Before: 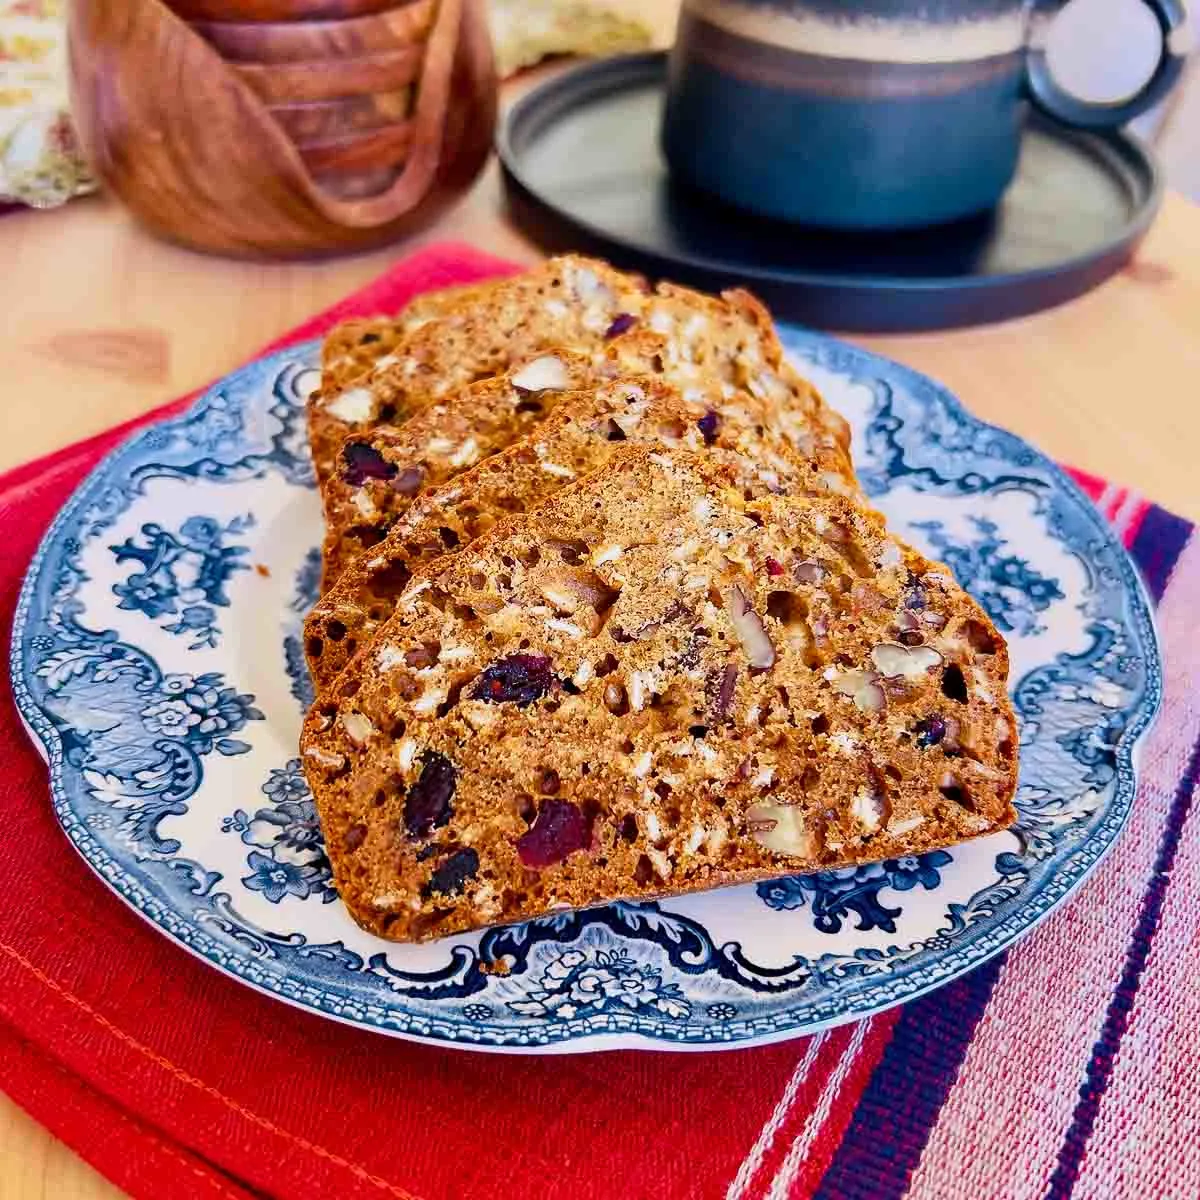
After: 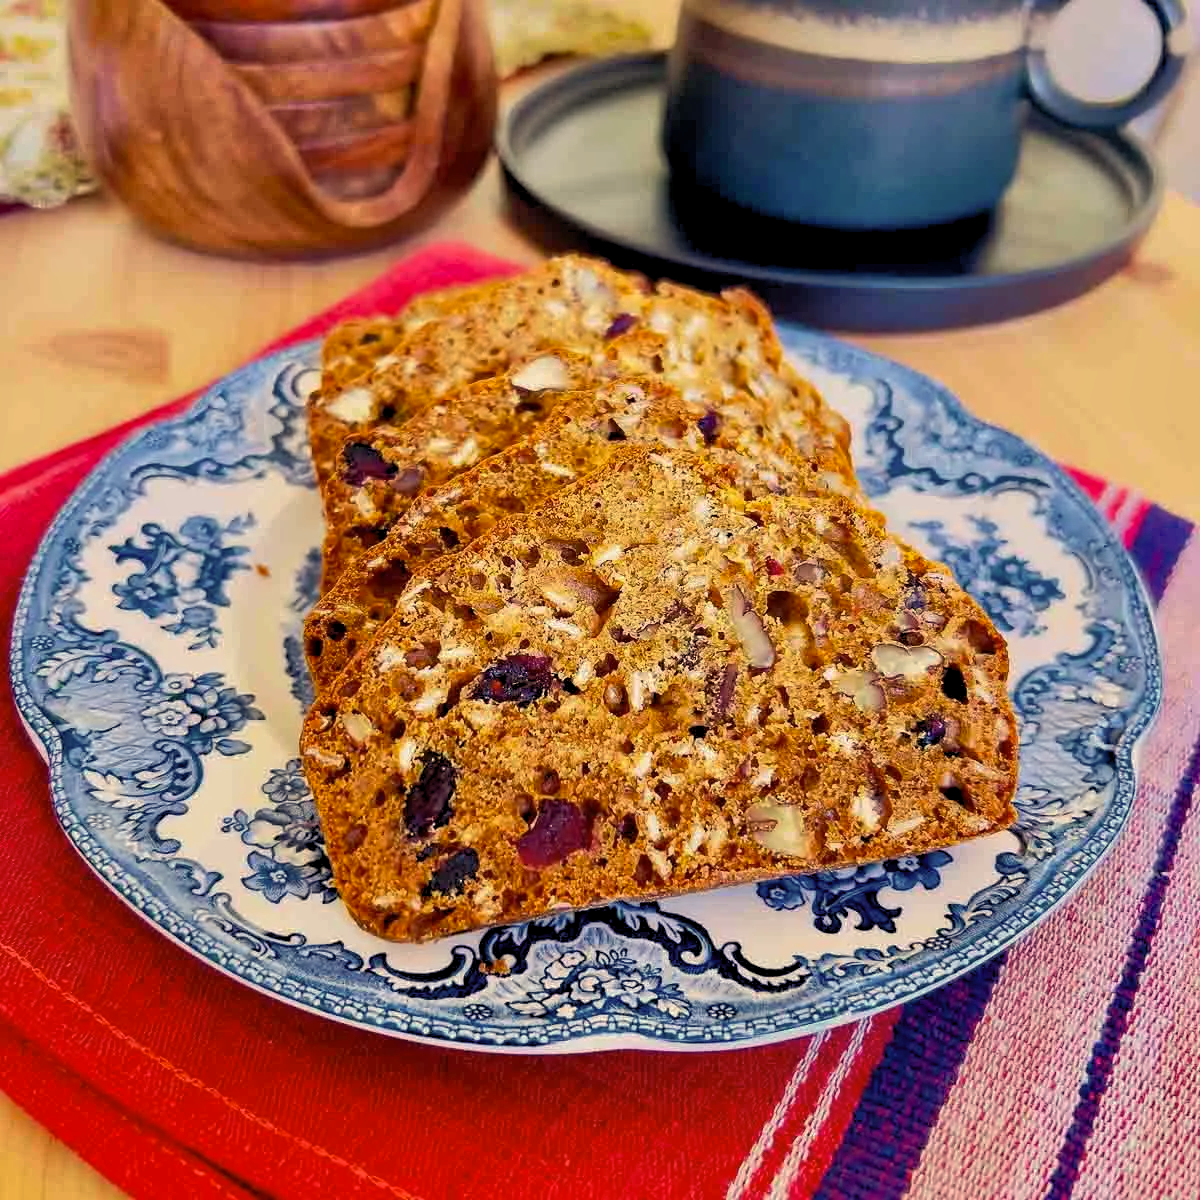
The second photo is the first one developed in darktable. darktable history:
shadows and highlights: on, module defaults
levels: levels [0.026, 0.507, 0.987]
color correction: highlights a* 1.39, highlights b* 17.83
exposure: compensate highlight preservation false
